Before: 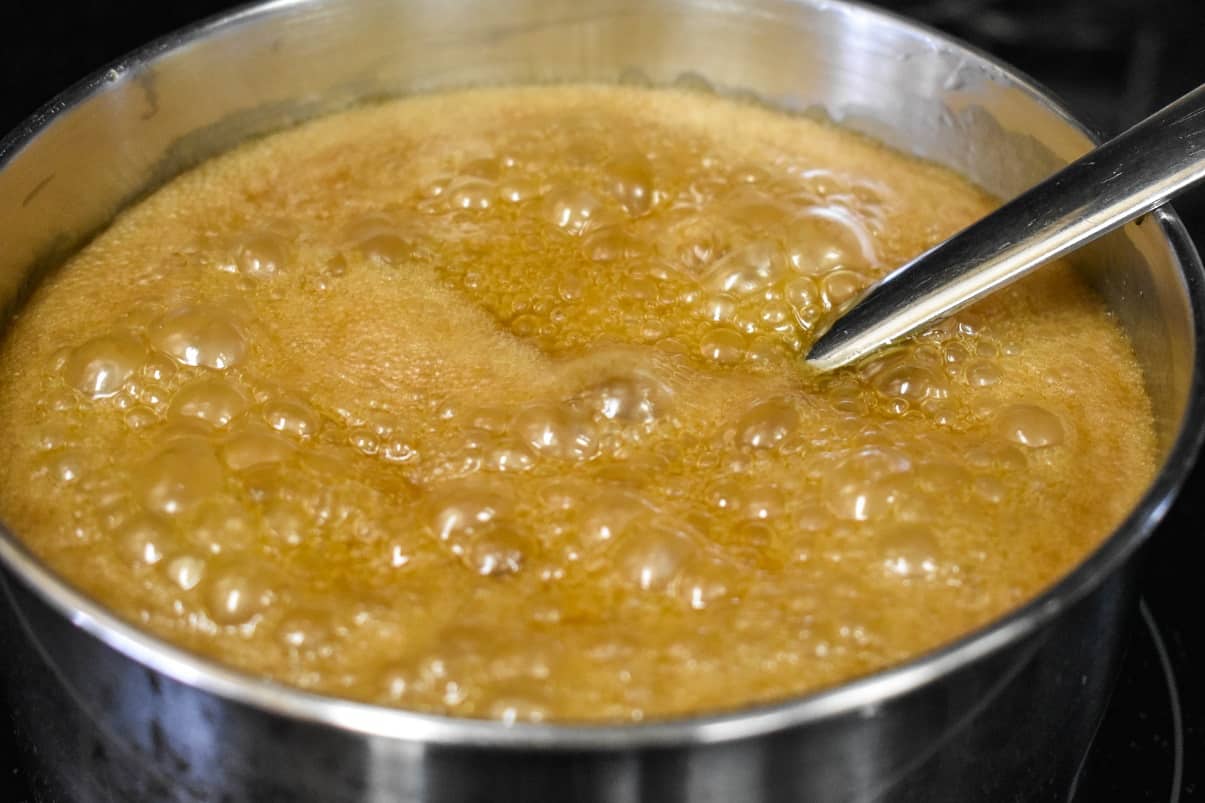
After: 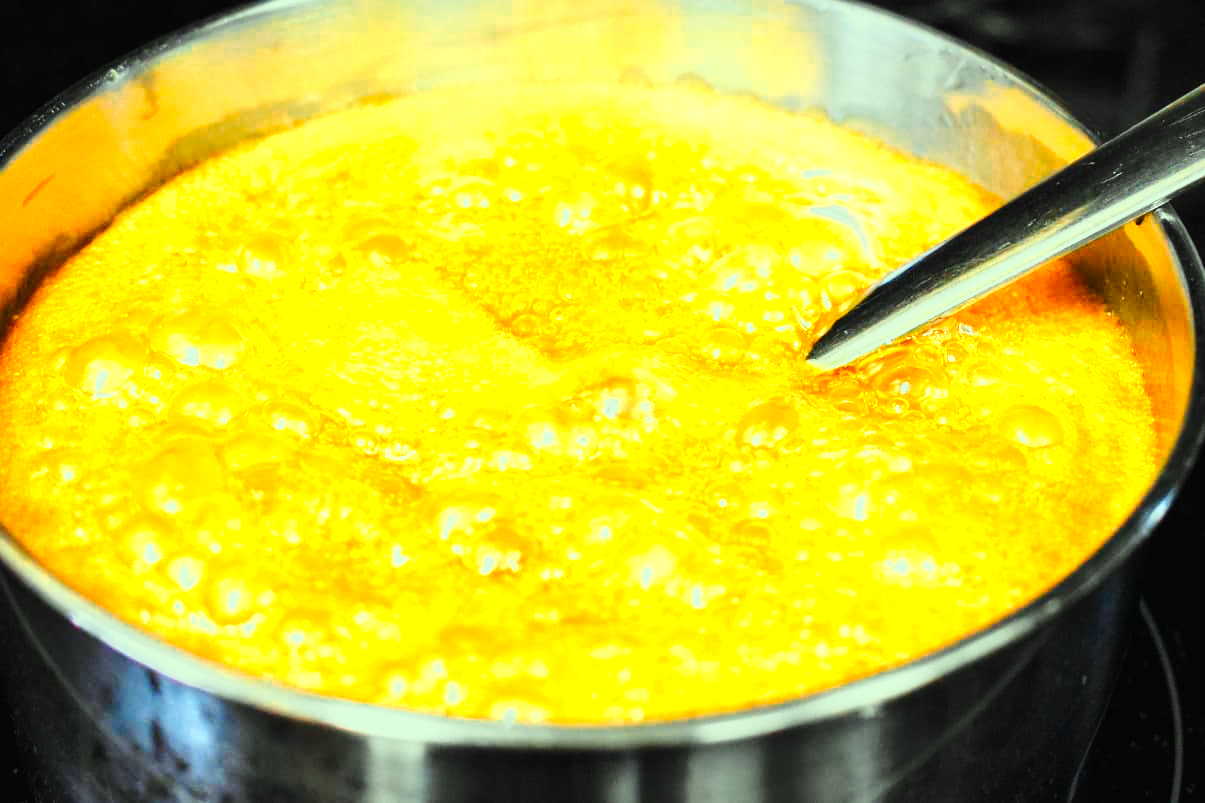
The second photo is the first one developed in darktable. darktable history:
base curve: curves: ch0 [(0, 0) (0.028, 0.03) (0.121, 0.232) (0.46, 0.748) (0.859, 0.968) (1, 1)], preserve colors none
color correction: highlights a* -11.02, highlights b* 9.88, saturation 1.71
color zones: curves: ch0 [(0.018, 0.548) (0.197, 0.654) (0.425, 0.447) (0.605, 0.658) (0.732, 0.579)]; ch1 [(0.105, 0.531) (0.224, 0.531) (0.386, 0.39) (0.618, 0.456) (0.732, 0.456) (0.956, 0.421)]; ch2 [(0.039, 0.583) (0.215, 0.465) (0.399, 0.544) (0.465, 0.548) (0.614, 0.447) (0.724, 0.43) (0.882, 0.623) (0.956, 0.632)]
